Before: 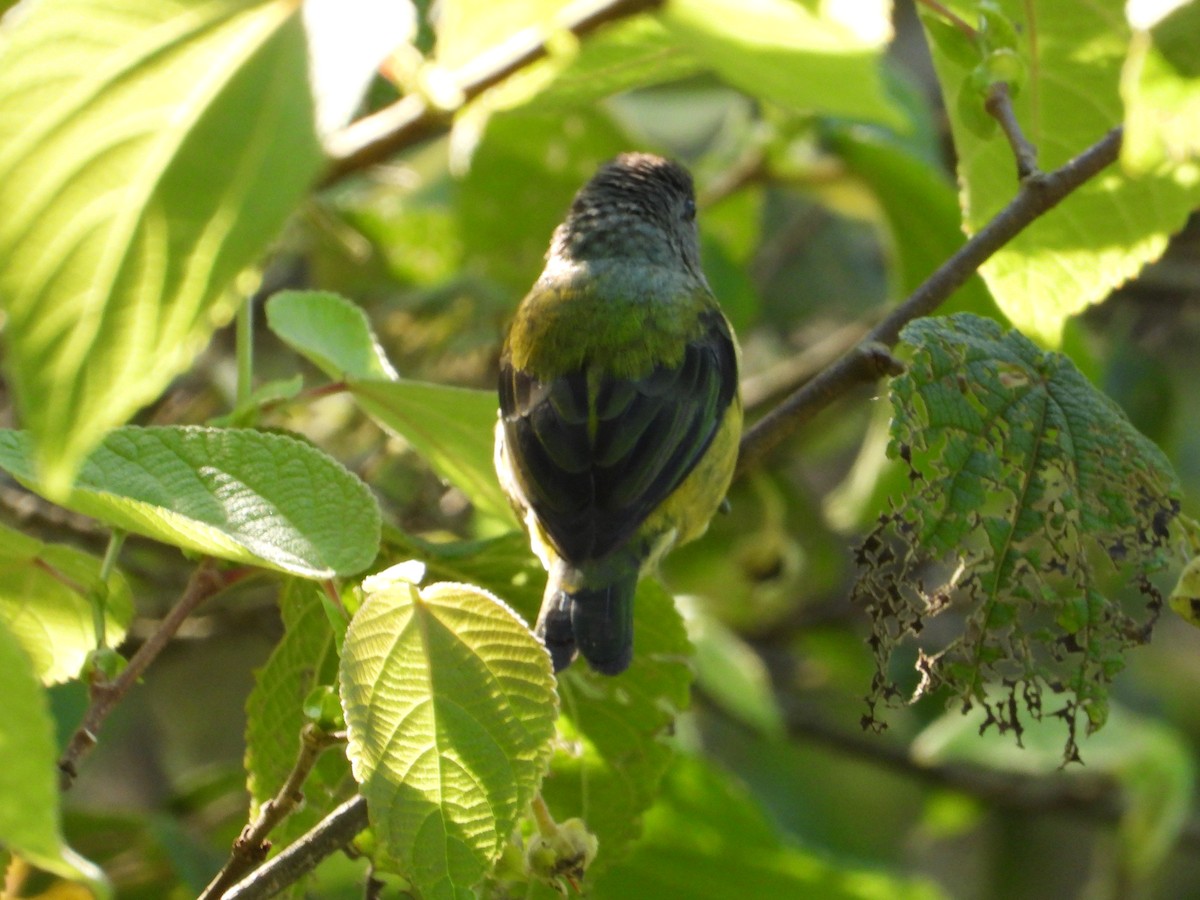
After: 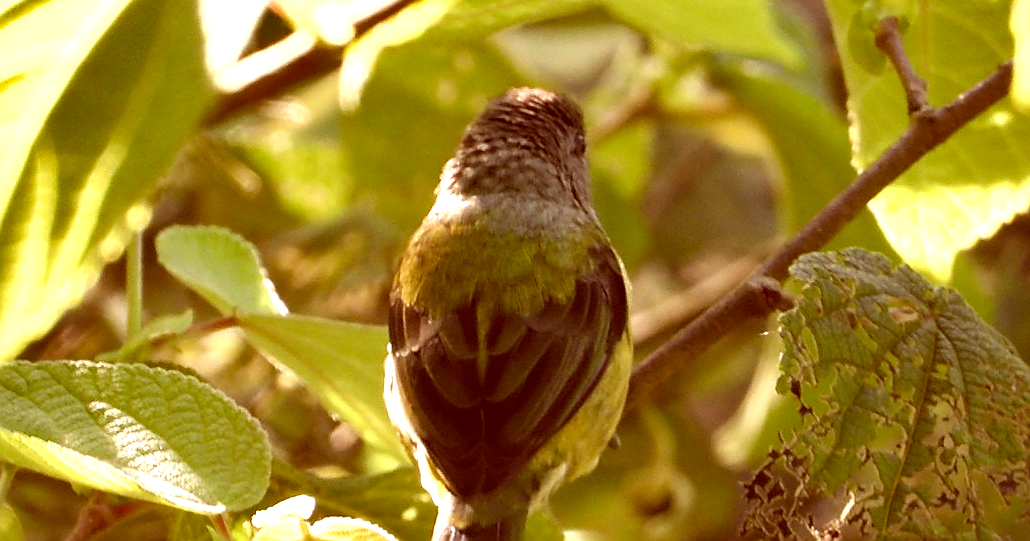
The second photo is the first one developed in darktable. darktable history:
color correction: highlights a* 9.02, highlights b* 8.92, shadows a* 39.37, shadows b* 39.54, saturation 0.789
sharpen: radius 1.35, amount 1.232, threshold 0.665
crop and rotate: left 9.248%, top 7.28%, right 4.846%, bottom 32.534%
exposure: exposure 0.498 EV, compensate highlight preservation false
haze removal: compatibility mode true, adaptive false
shadows and highlights: shadows 11.75, white point adjustment 1.33, highlights color adjustment 40.4%, soften with gaussian
